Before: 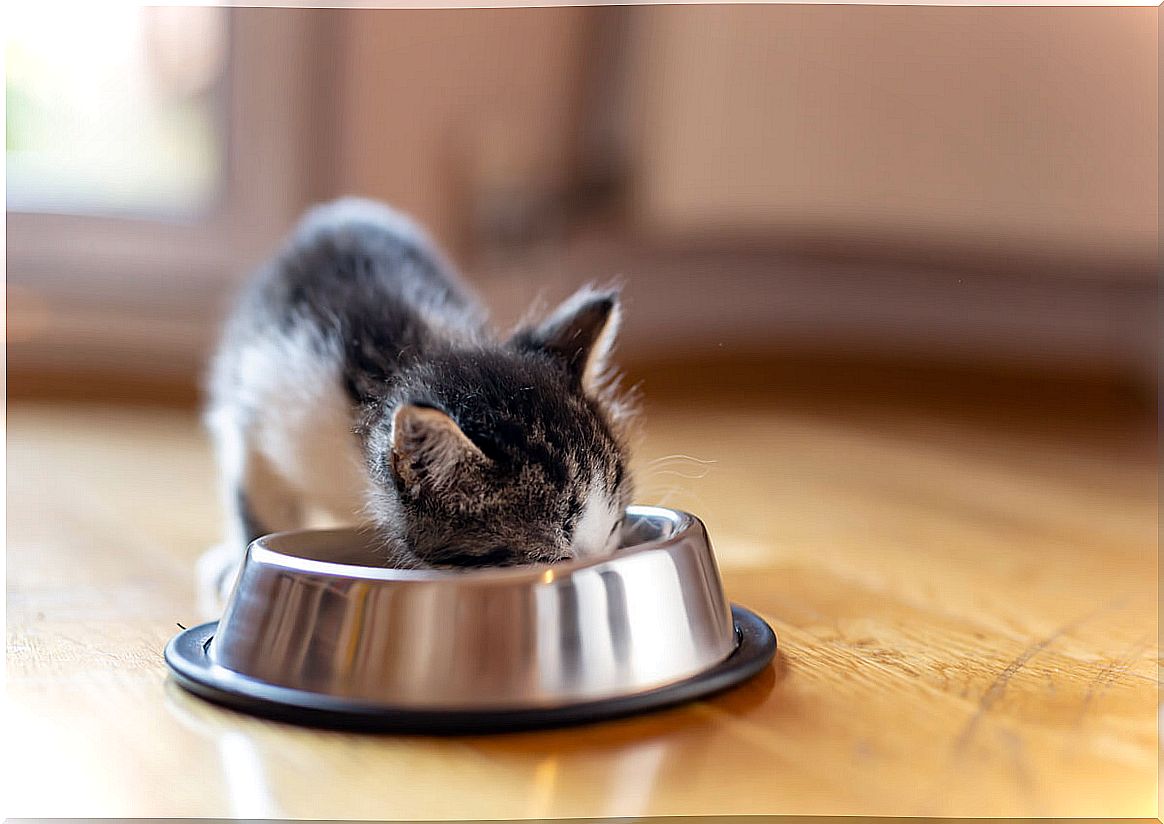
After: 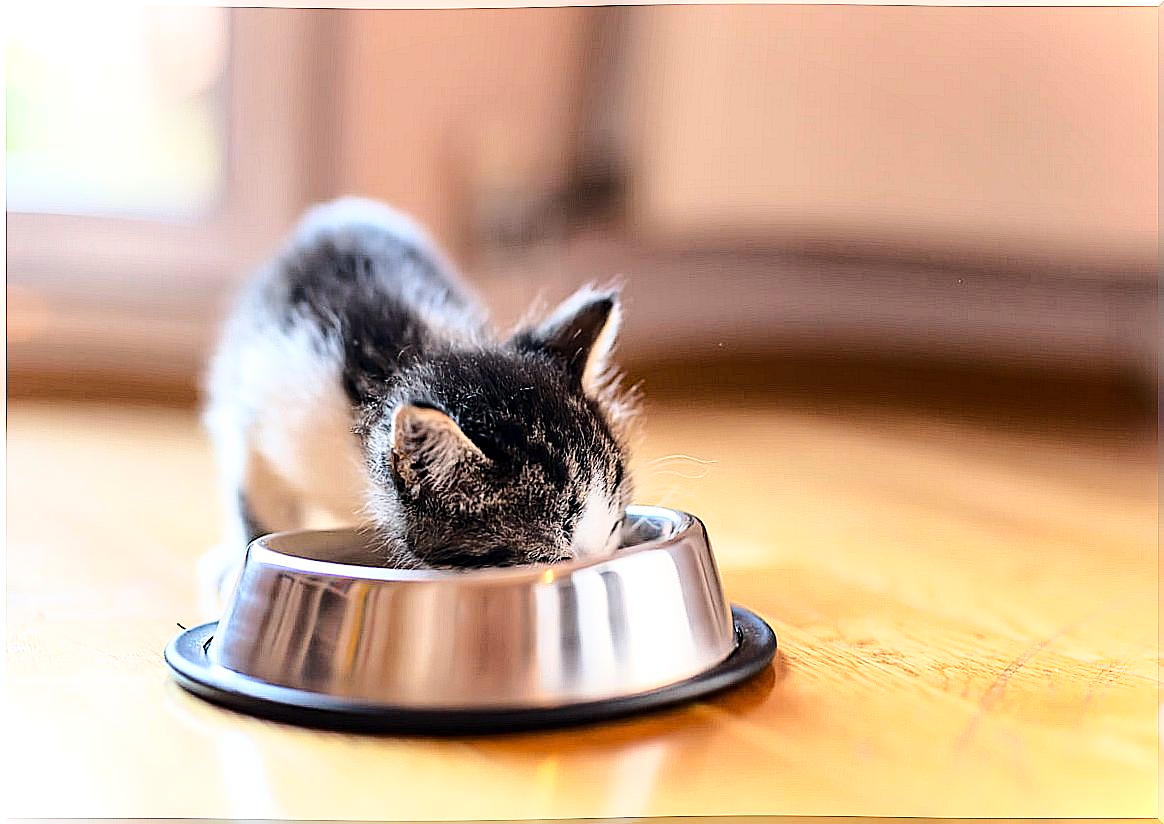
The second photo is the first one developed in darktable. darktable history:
base curve: curves: ch0 [(0, 0) (0.032, 0.037) (0.105, 0.228) (0.435, 0.76) (0.856, 0.983) (1, 1)]
sharpen: on, module defaults
